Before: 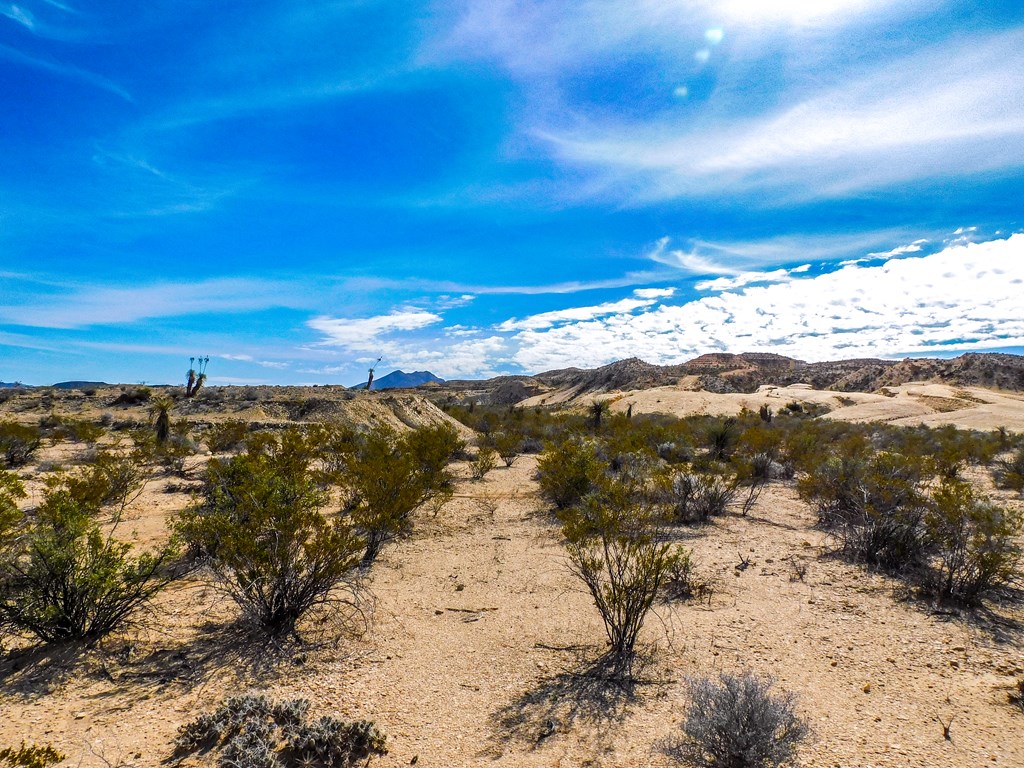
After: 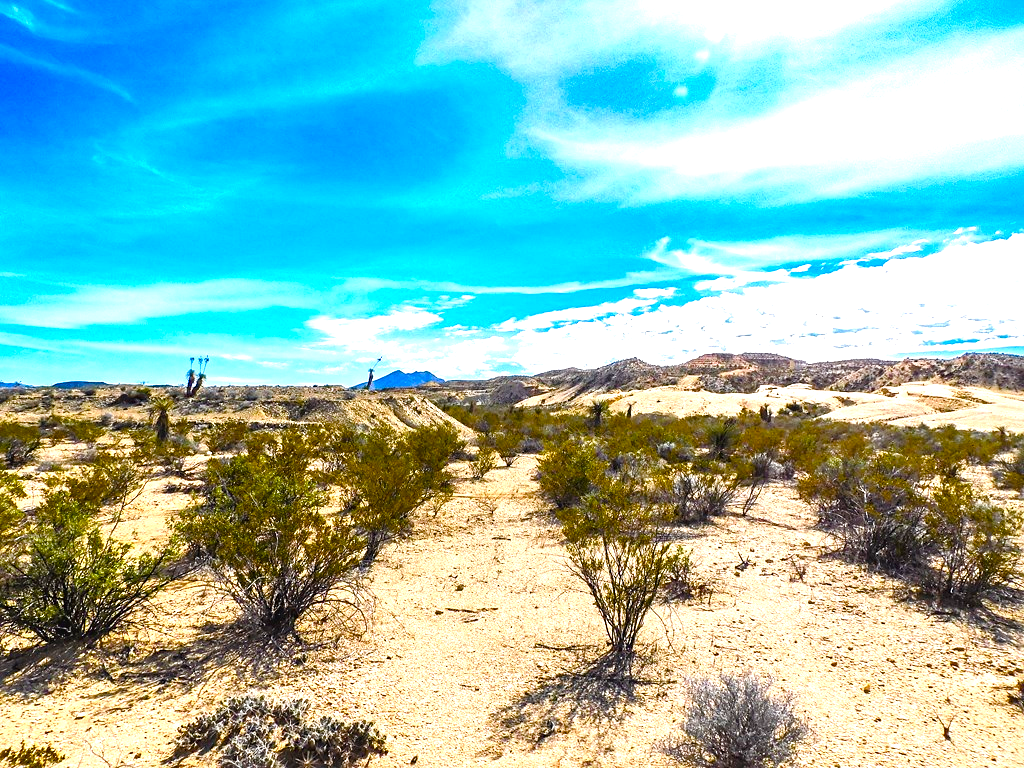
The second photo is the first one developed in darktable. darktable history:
exposure: black level correction -0.002, exposure 0.713 EV, compensate highlight preservation false
color balance rgb: linear chroma grading › shadows -9.855%, linear chroma grading › global chroma 19.756%, perceptual saturation grading › global saturation 13.762%, perceptual saturation grading › highlights -30.148%, perceptual saturation grading › shadows 50.677%, global vibrance 9.823%
tone equalizer: -8 EV -0.406 EV, -7 EV -0.397 EV, -6 EV -0.35 EV, -5 EV -0.262 EV, -3 EV 0.233 EV, -2 EV 0.362 EV, -1 EV 0.398 EV, +0 EV 0.401 EV, smoothing diameter 24.94%, edges refinement/feathering 13.46, preserve details guided filter
sharpen: amount 0.215
